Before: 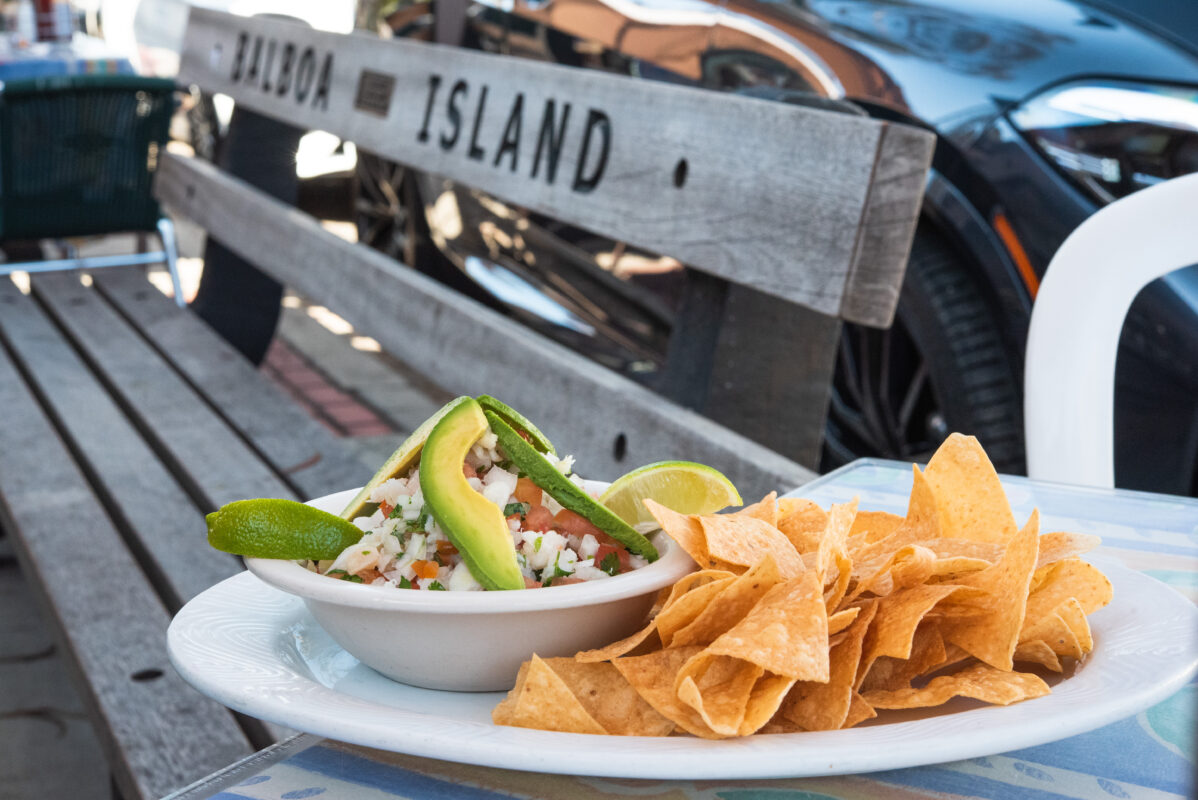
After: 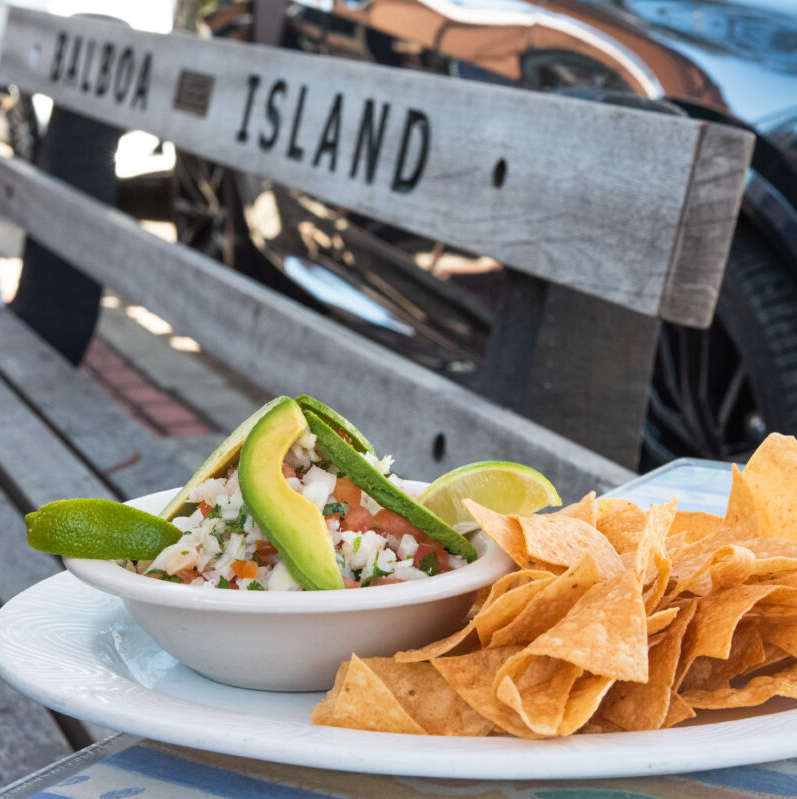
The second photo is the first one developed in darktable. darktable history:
crop and rotate: left 15.173%, right 18.254%
tone equalizer: edges refinement/feathering 500, mask exposure compensation -1.57 EV, preserve details no
